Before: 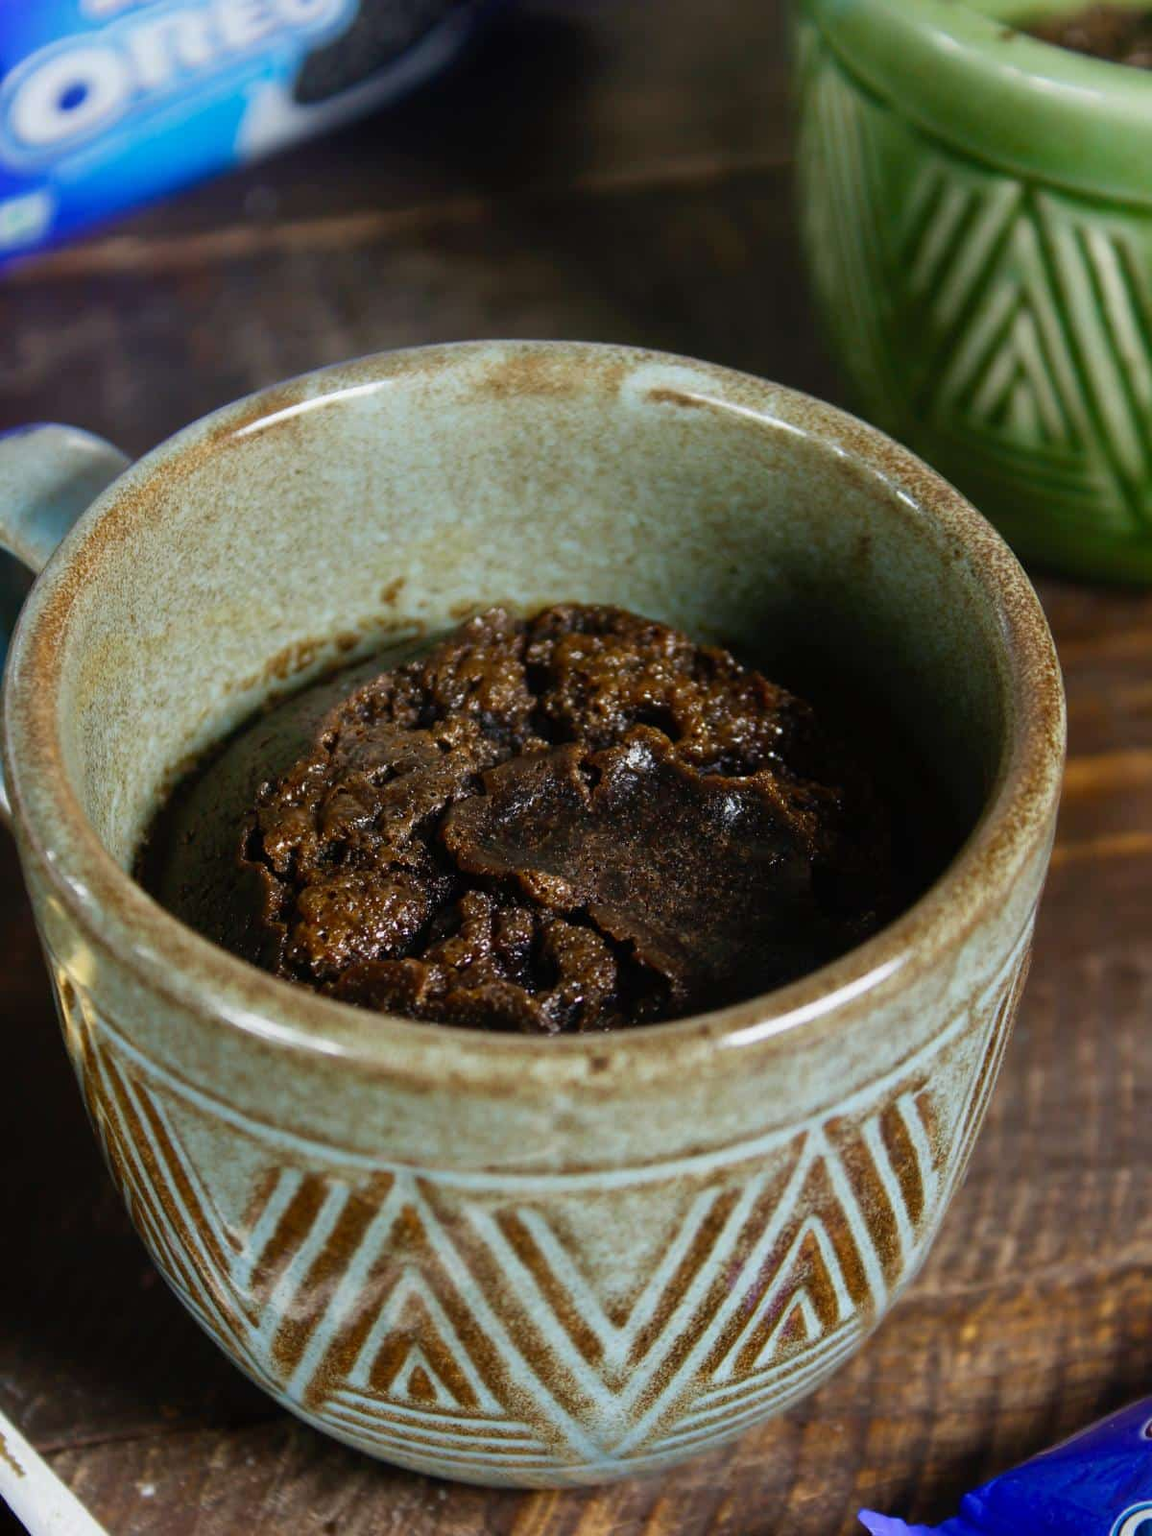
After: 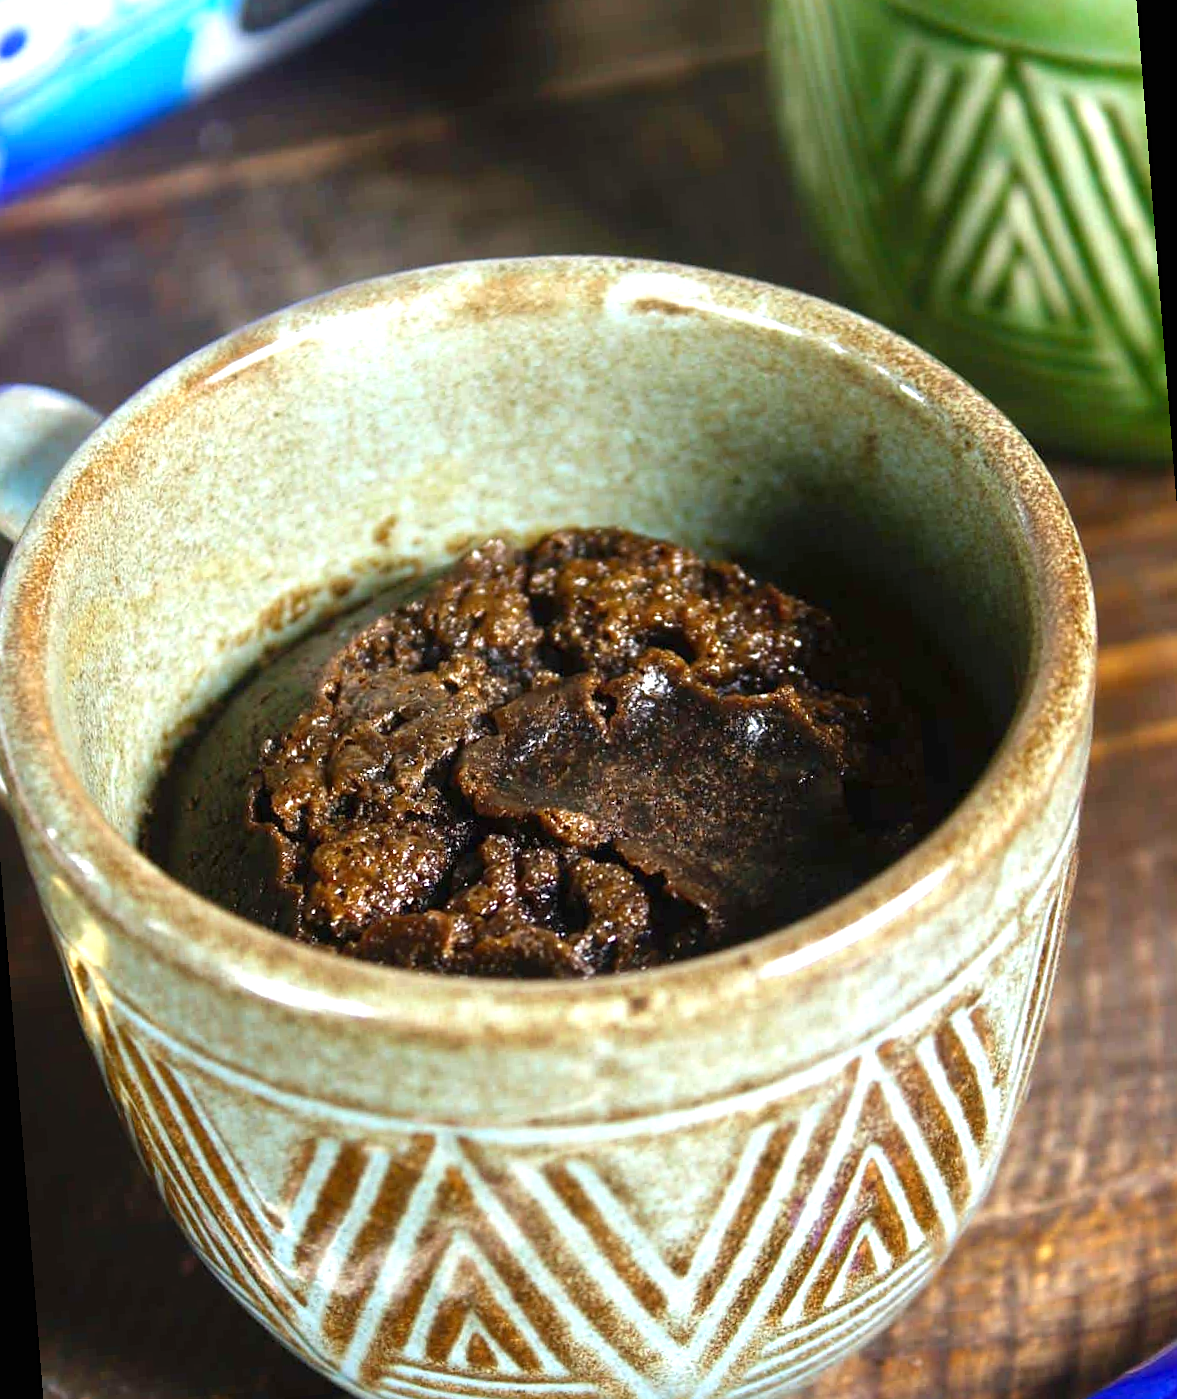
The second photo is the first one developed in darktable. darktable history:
rotate and perspective: rotation -4.57°, crop left 0.054, crop right 0.944, crop top 0.087, crop bottom 0.914
exposure: black level correction 0, exposure 1.2 EV, compensate exposure bias true, compensate highlight preservation false
sharpen: amount 0.2
